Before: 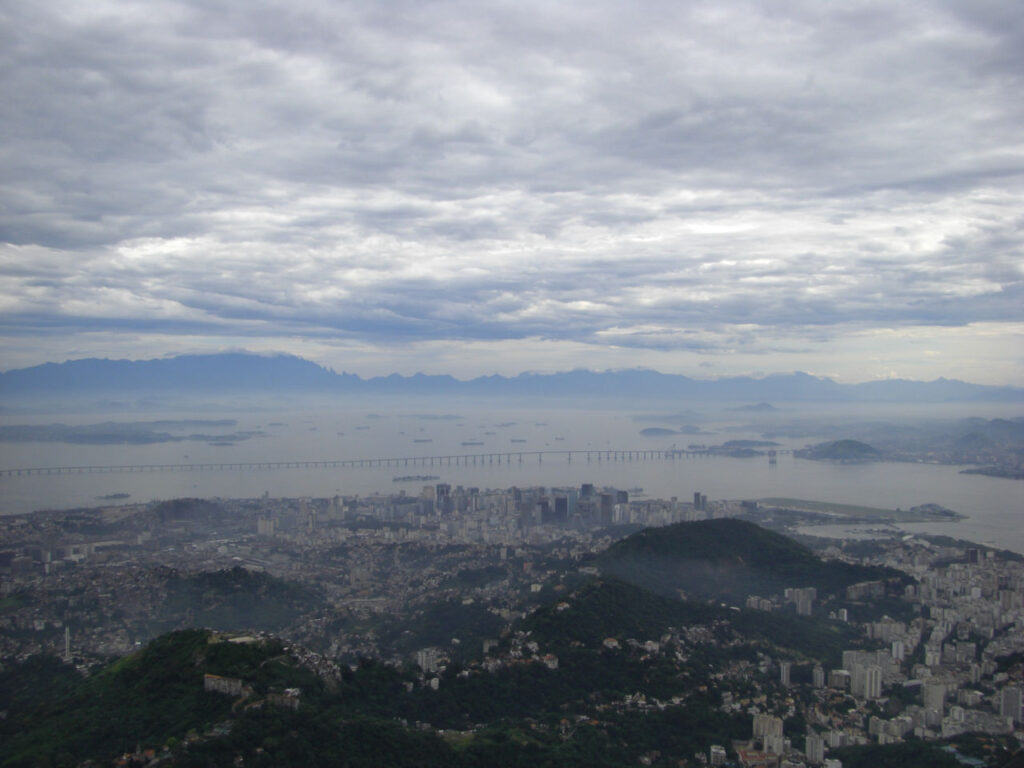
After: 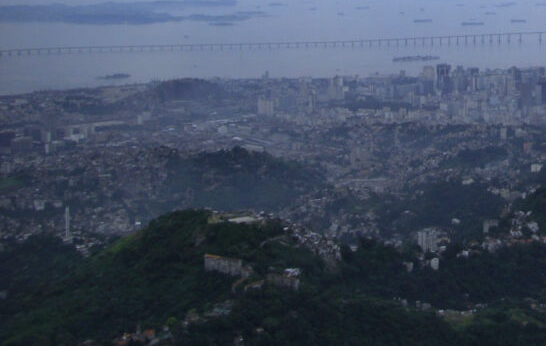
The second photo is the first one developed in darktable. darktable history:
white balance: red 0.948, green 1.02, blue 1.176
crop and rotate: top 54.778%, right 46.61%, bottom 0.159%
tone equalizer: on, module defaults
